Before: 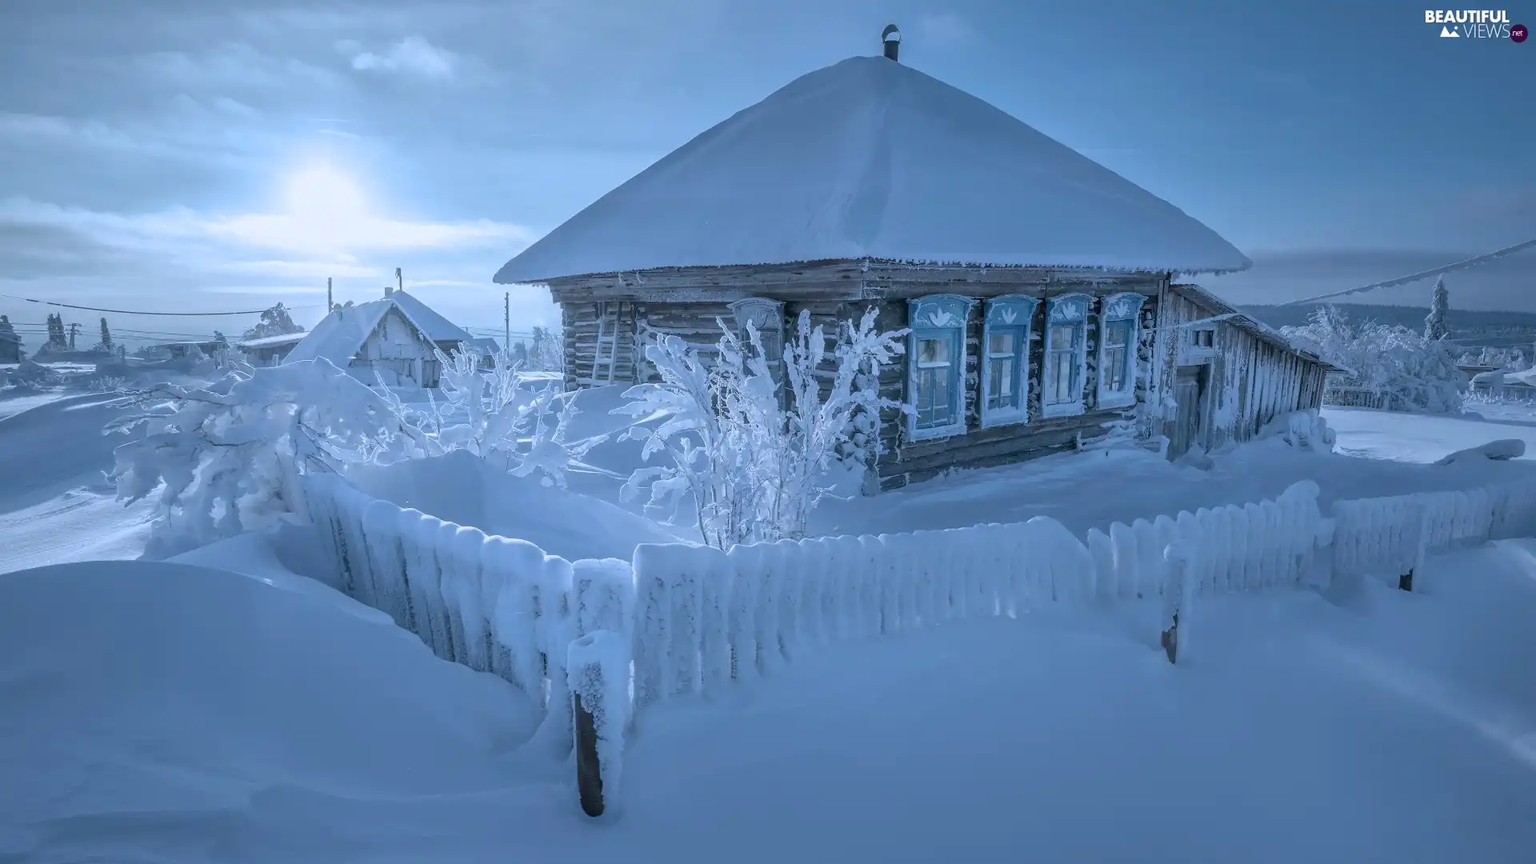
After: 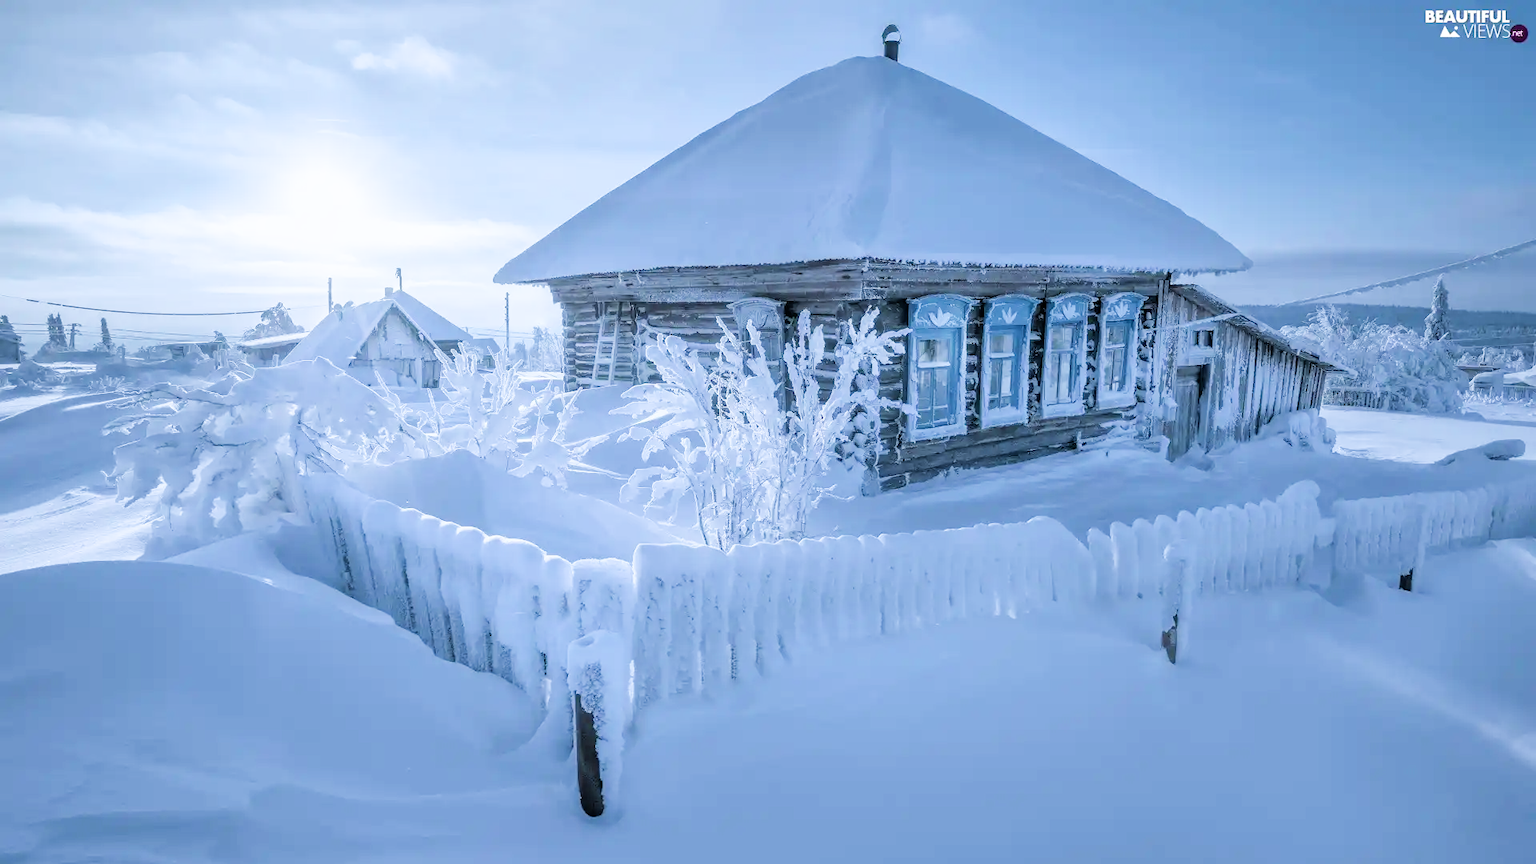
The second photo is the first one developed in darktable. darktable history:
exposure: exposure 1 EV, compensate highlight preservation false
filmic rgb: black relative exposure -5.05 EV, white relative exposure 3.53 EV, hardness 3.18, contrast 1.187, highlights saturation mix -49.97%
